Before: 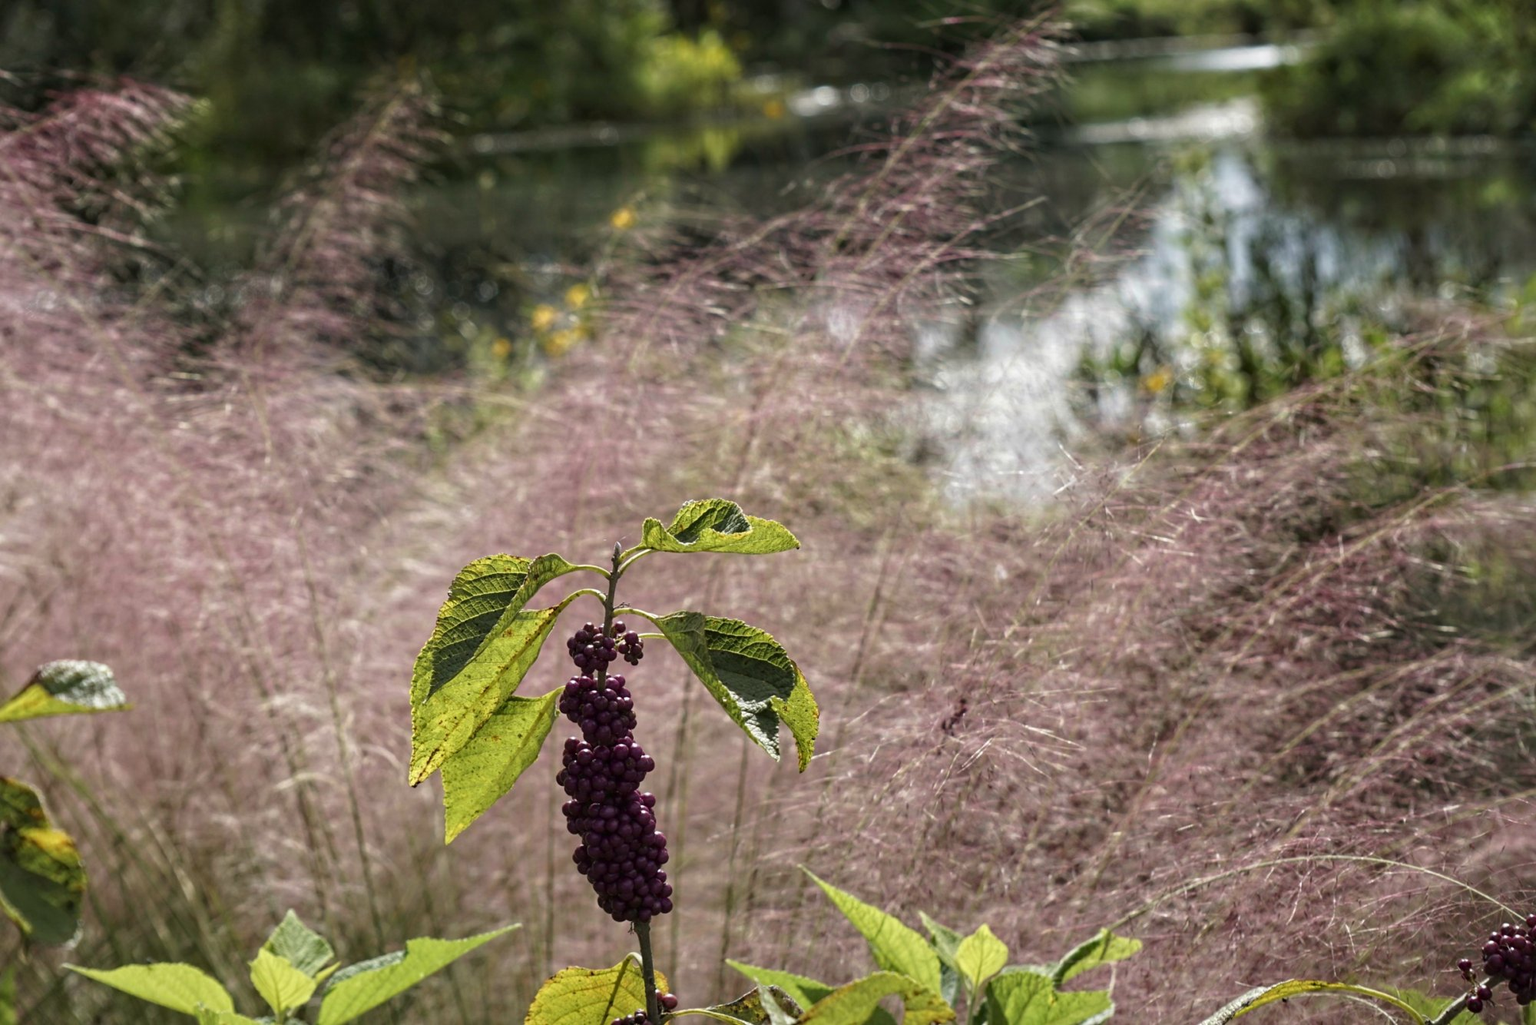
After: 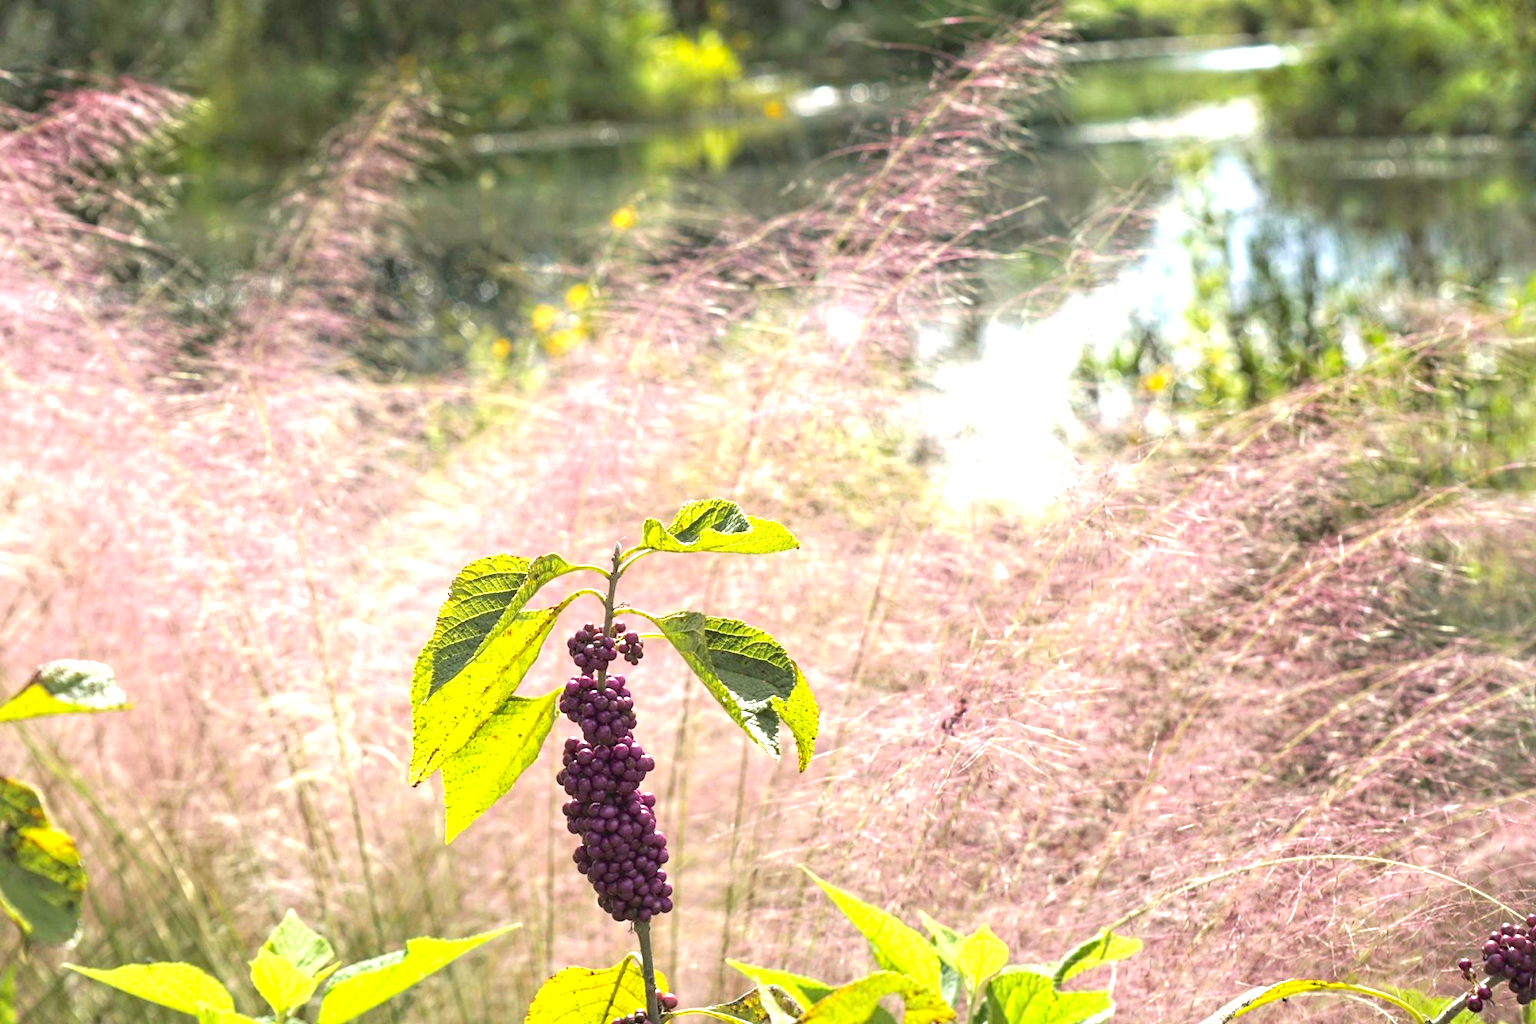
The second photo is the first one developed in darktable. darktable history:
color balance rgb: linear chroma grading › global chroma 14.922%, perceptual saturation grading › global saturation 0.063%, global vibrance 20%
contrast brightness saturation: brightness 0.141
exposure: black level correction 0, exposure 1.449 EV, compensate highlight preservation false
